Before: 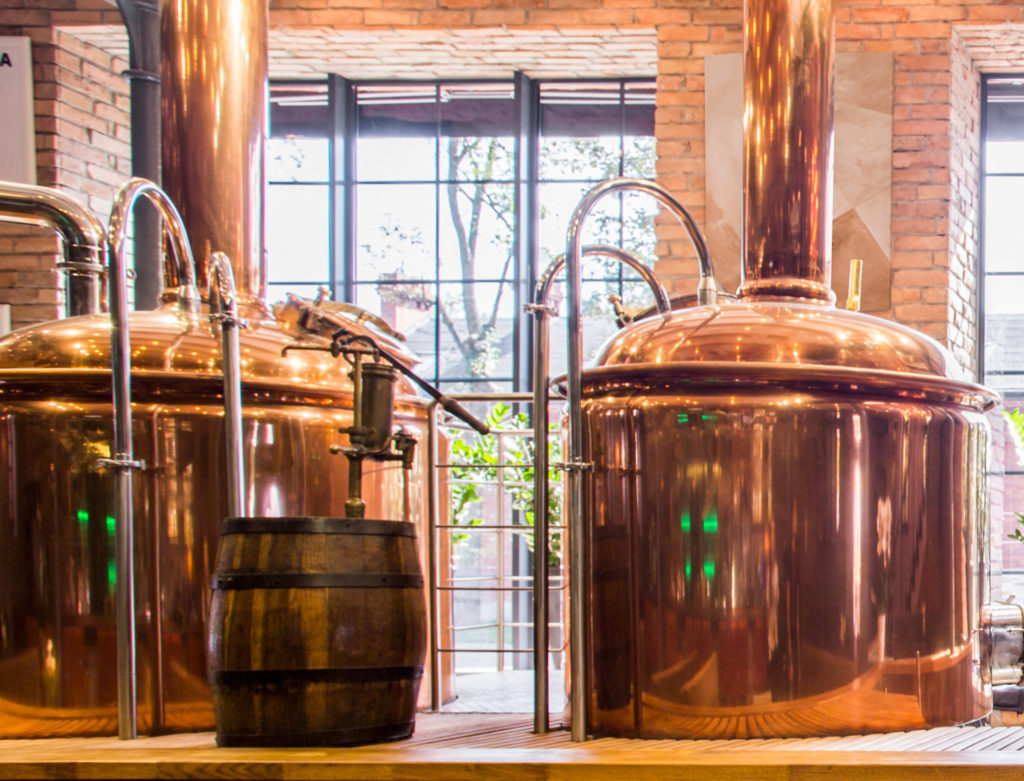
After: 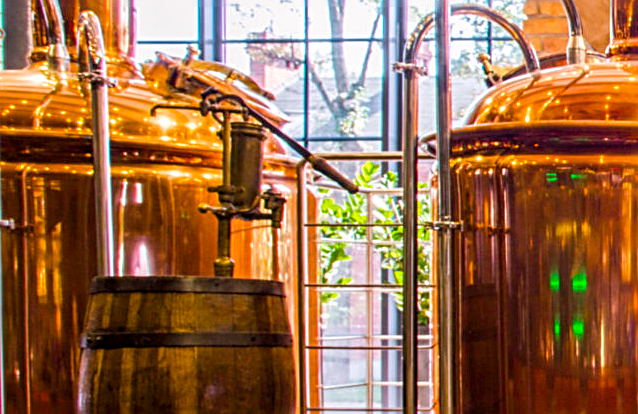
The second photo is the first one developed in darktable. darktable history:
crop: left 12.836%, top 30.907%, right 24.767%, bottom 15.959%
color balance rgb: power › hue 328.49°, highlights gain › chroma 0.2%, highlights gain › hue 330.84°, perceptual saturation grading › global saturation 75.429%, perceptual saturation grading › shadows -28.962%
local contrast: on, module defaults
sharpen: radius 2.775
